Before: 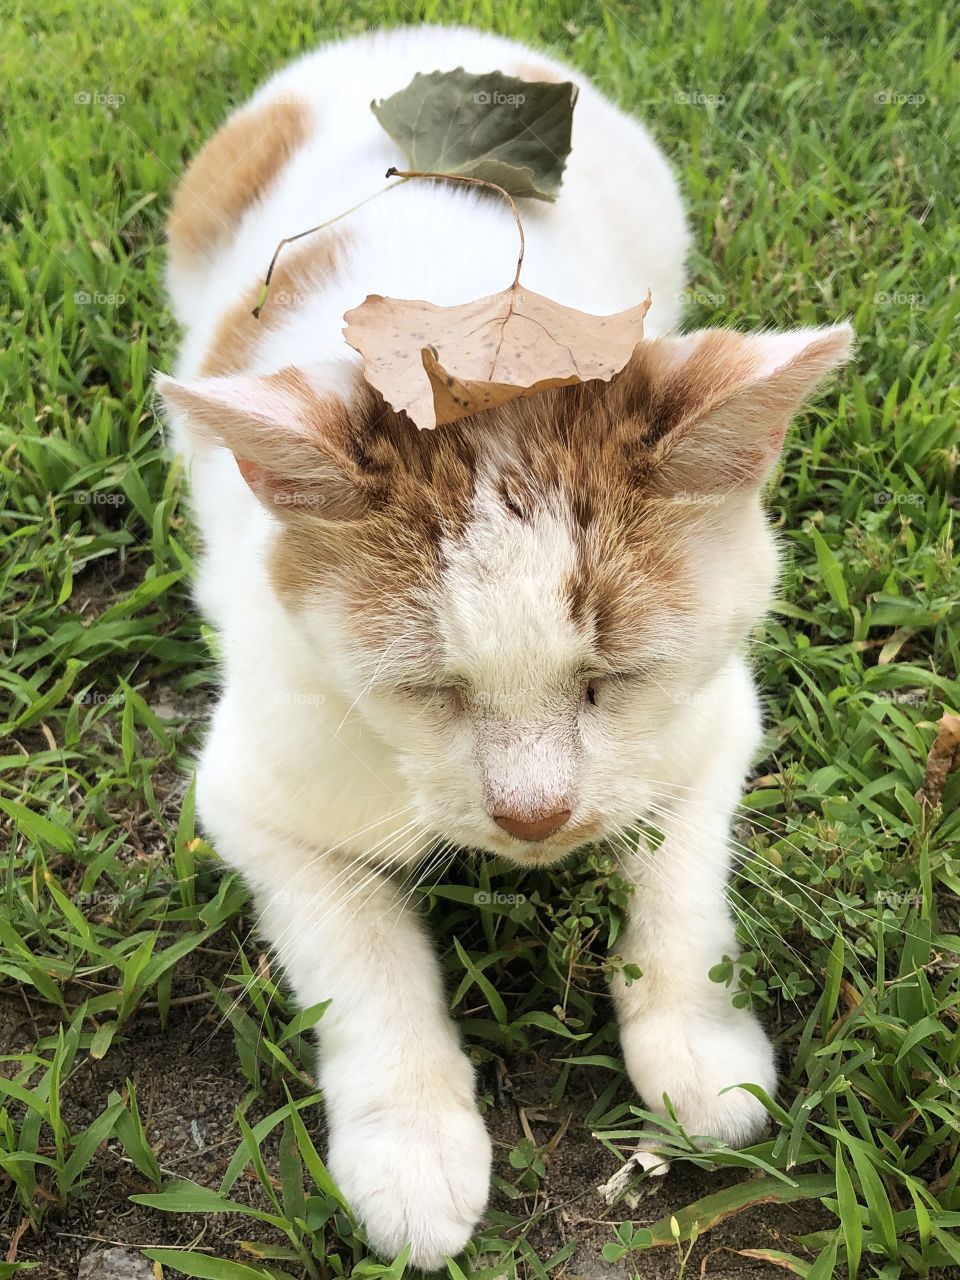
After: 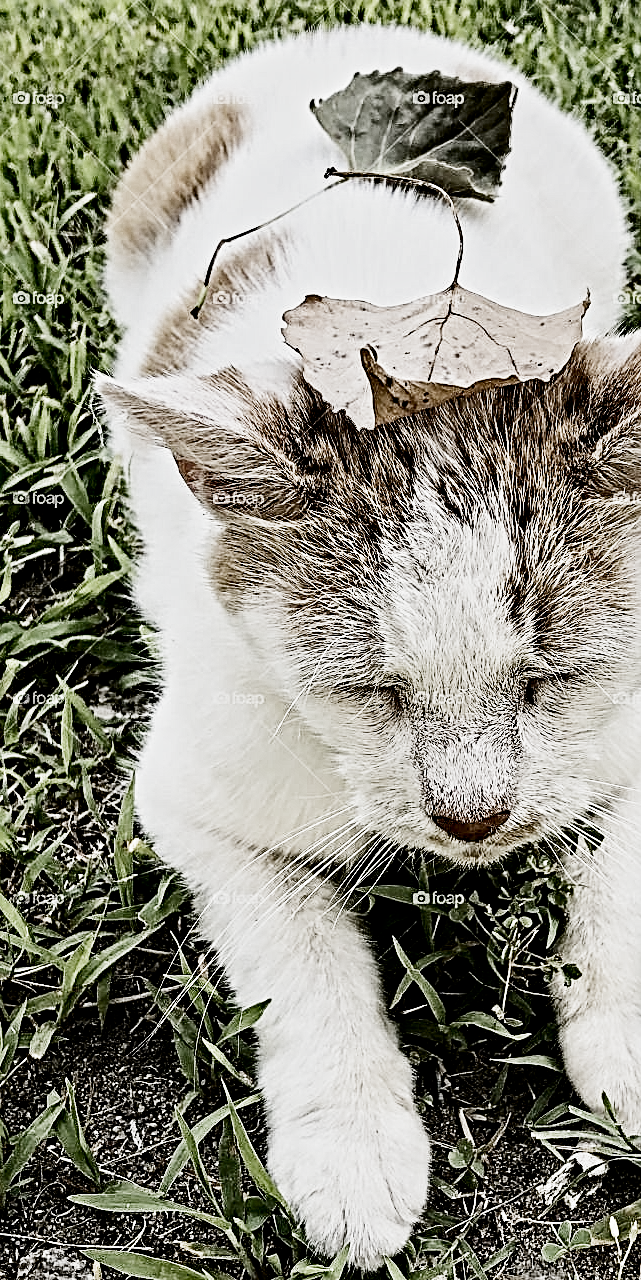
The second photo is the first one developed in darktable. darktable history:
contrast brightness saturation: contrast 0.2, brightness -0.109, saturation 0.1
crop and rotate: left 6.362%, right 26.777%
sharpen: amount 0.209
filmic rgb: black relative exposure -5.02 EV, white relative exposure 3.97 EV, hardness 2.87, contrast 1.298, highlights saturation mix -28.56%, preserve chrominance no, color science v5 (2021)
contrast equalizer: octaves 7, y [[0.406, 0.494, 0.589, 0.753, 0.877, 0.999], [0.5 ×6], [0.5 ×6], [0 ×6], [0 ×6]]
